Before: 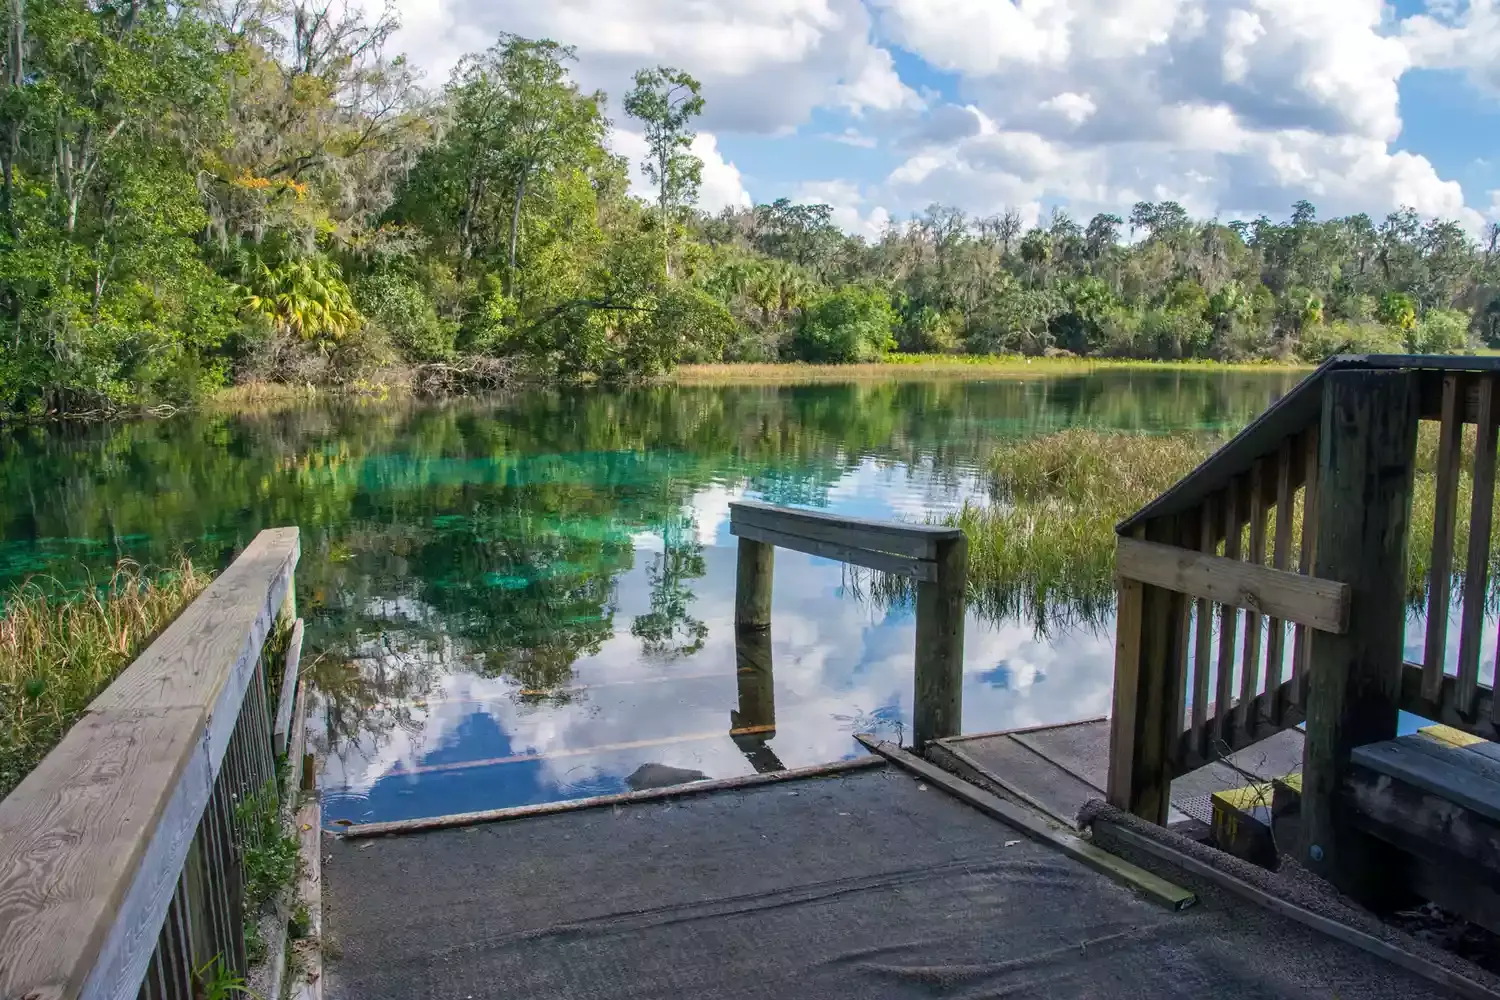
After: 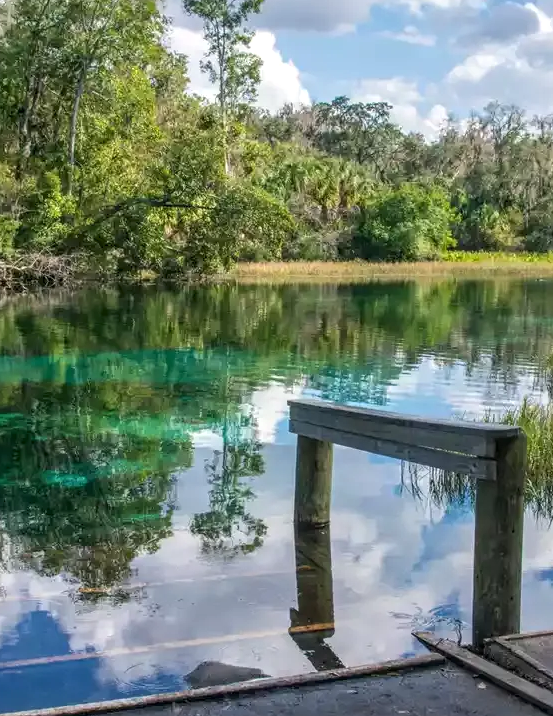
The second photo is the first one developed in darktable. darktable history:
crop and rotate: left 29.425%, top 10.236%, right 33.669%, bottom 18.106%
local contrast: on, module defaults
